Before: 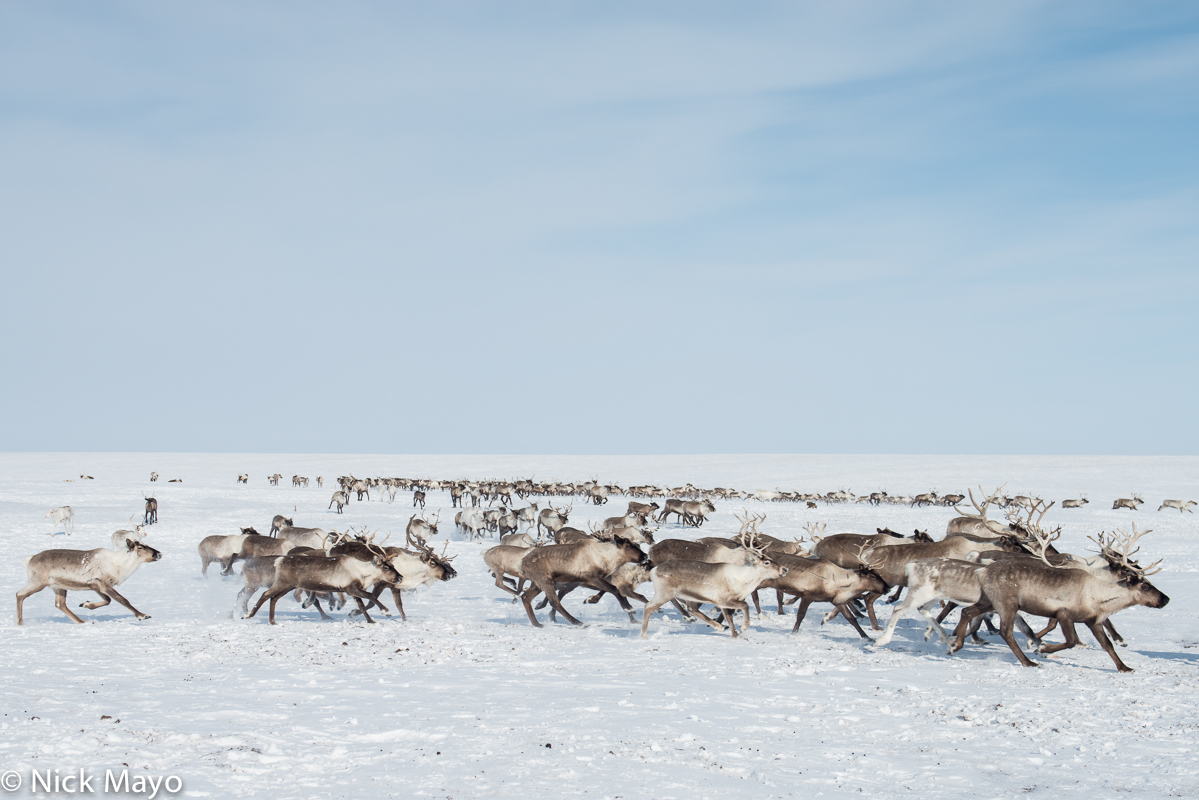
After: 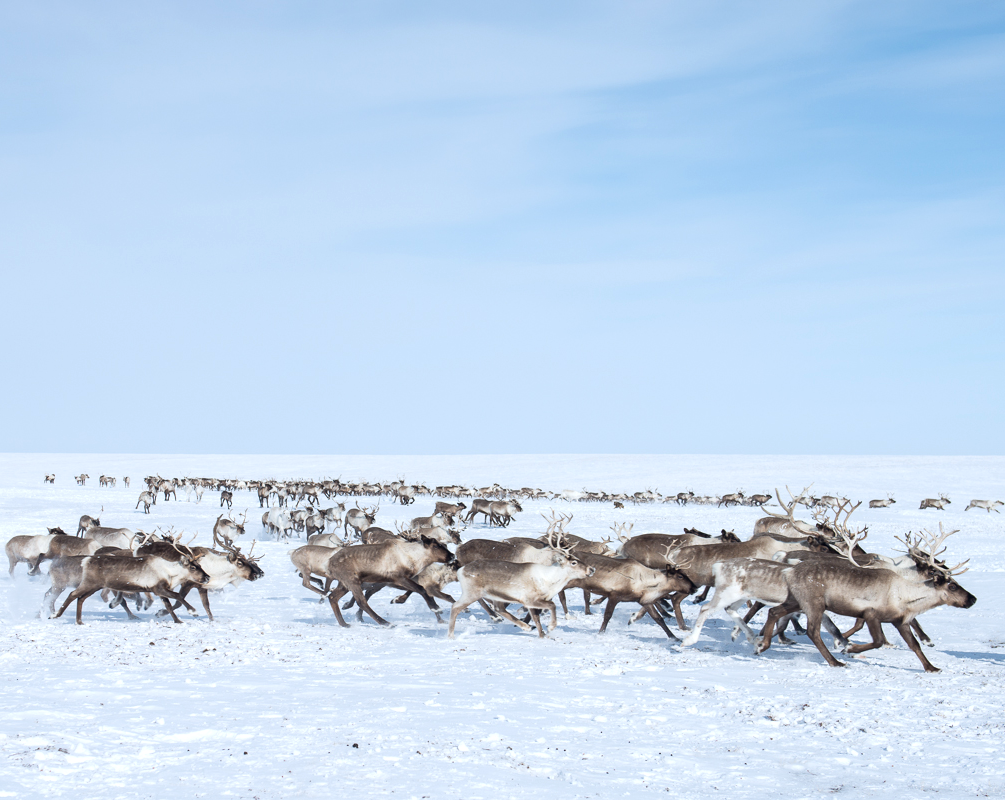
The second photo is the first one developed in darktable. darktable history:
exposure: black level correction 0, exposure 0.6 EV, compensate exposure bias true, compensate highlight preservation false
crop: left 16.145%
white balance: red 0.967, blue 1.049
